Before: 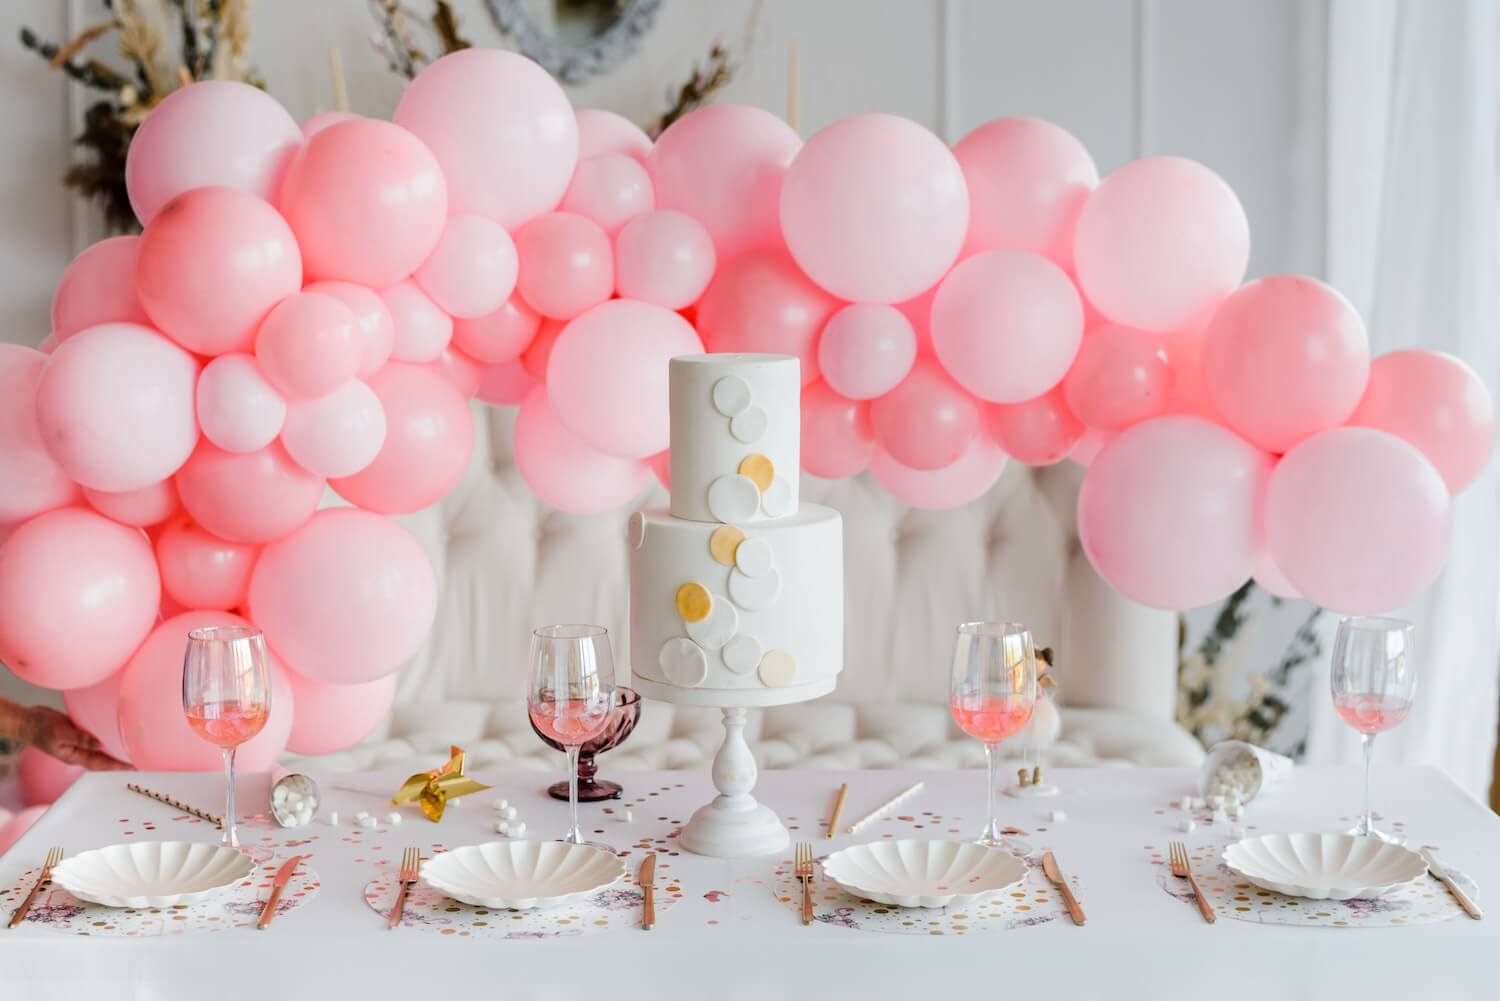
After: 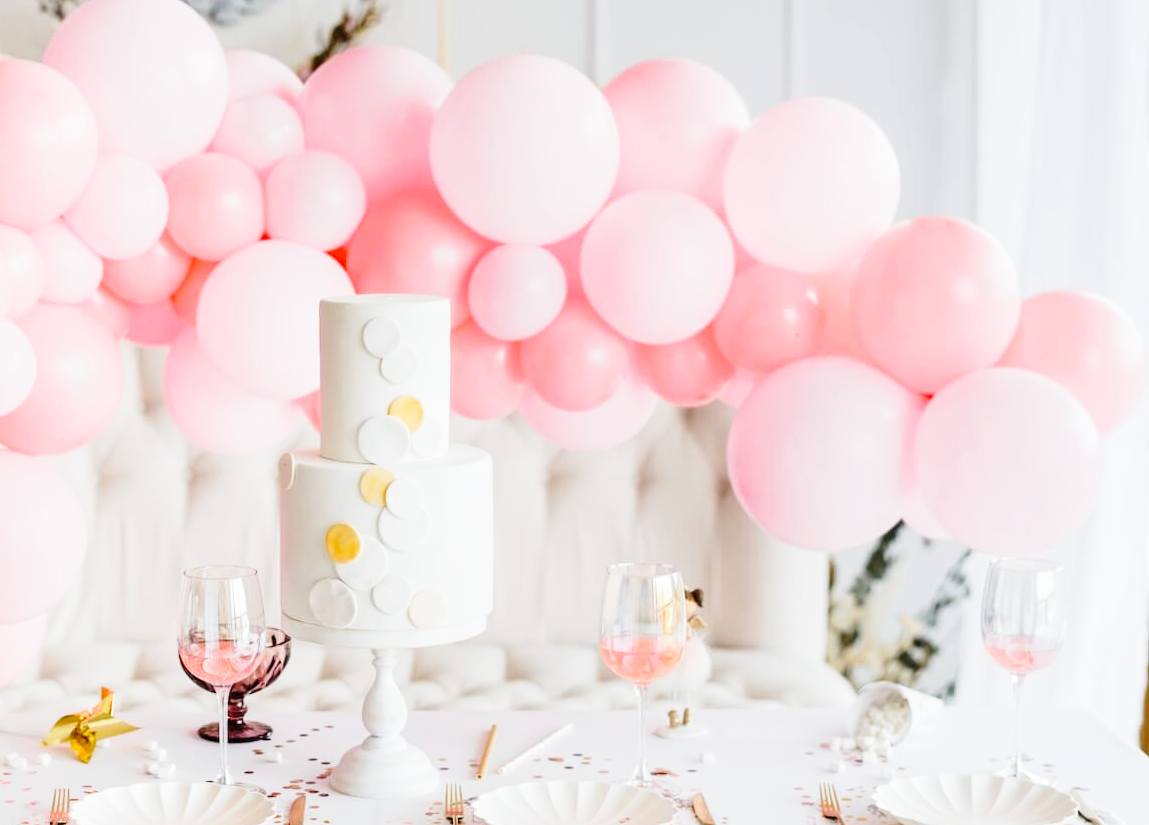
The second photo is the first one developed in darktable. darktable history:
crop: left 23.379%, top 5.926%, bottom 11.6%
base curve: curves: ch0 [(0, 0) (0.028, 0.03) (0.121, 0.232) (0.46, 0.748) (0.859, 0.968) (1, 1)], preserve colors none
